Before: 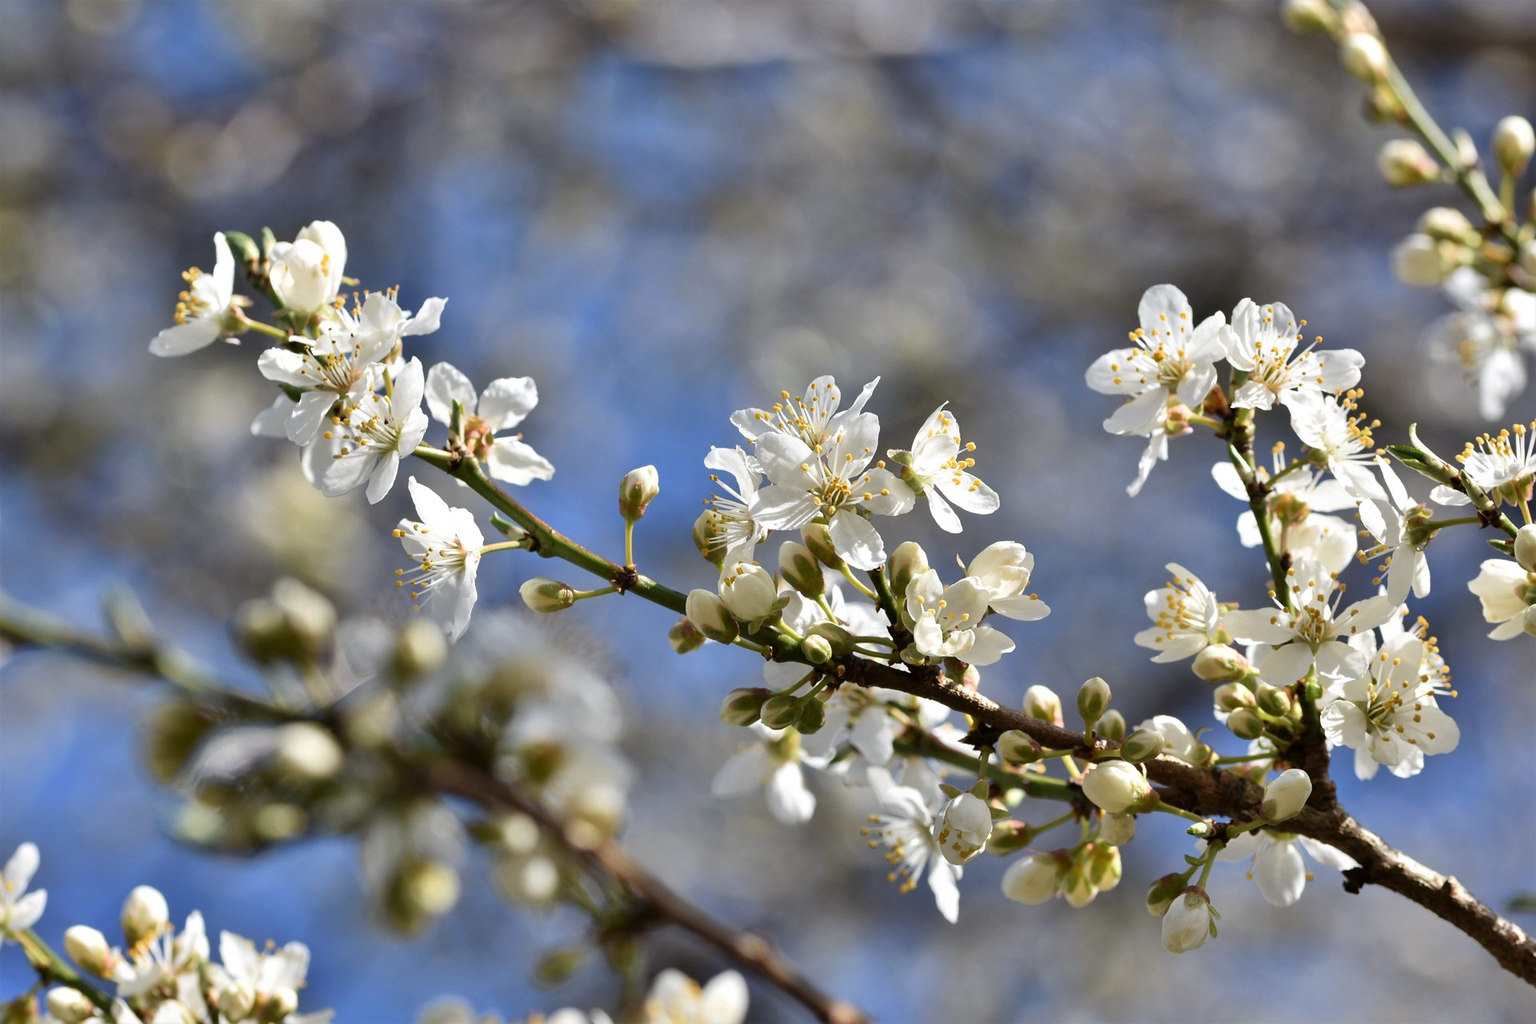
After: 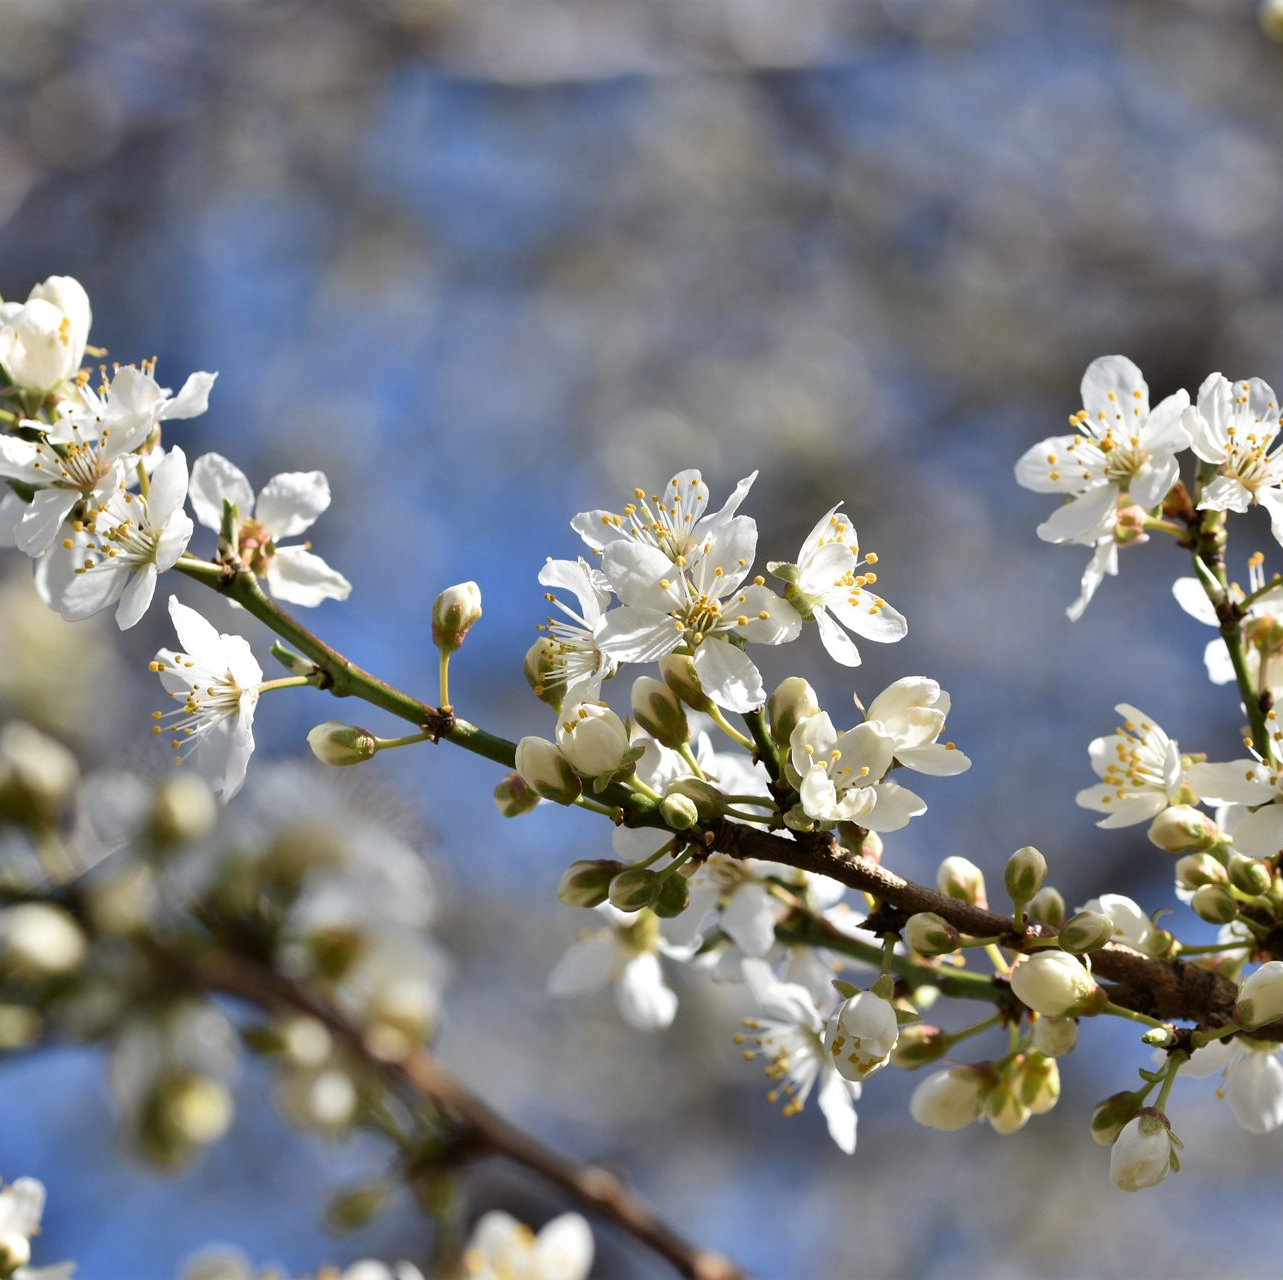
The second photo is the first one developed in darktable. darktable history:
crop and rotate: left 17.835%, right 15.329%
